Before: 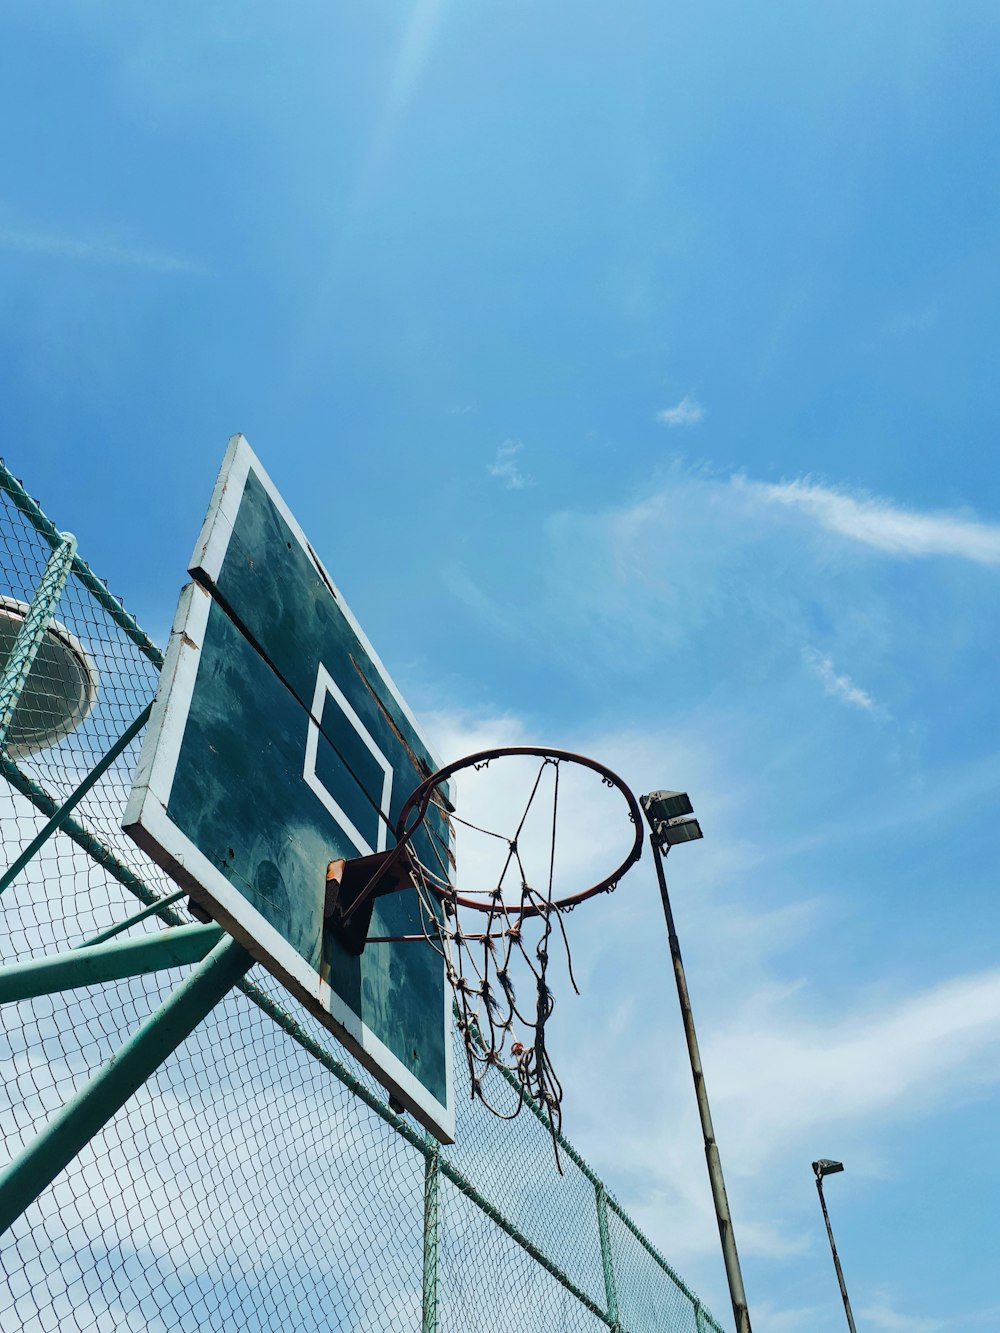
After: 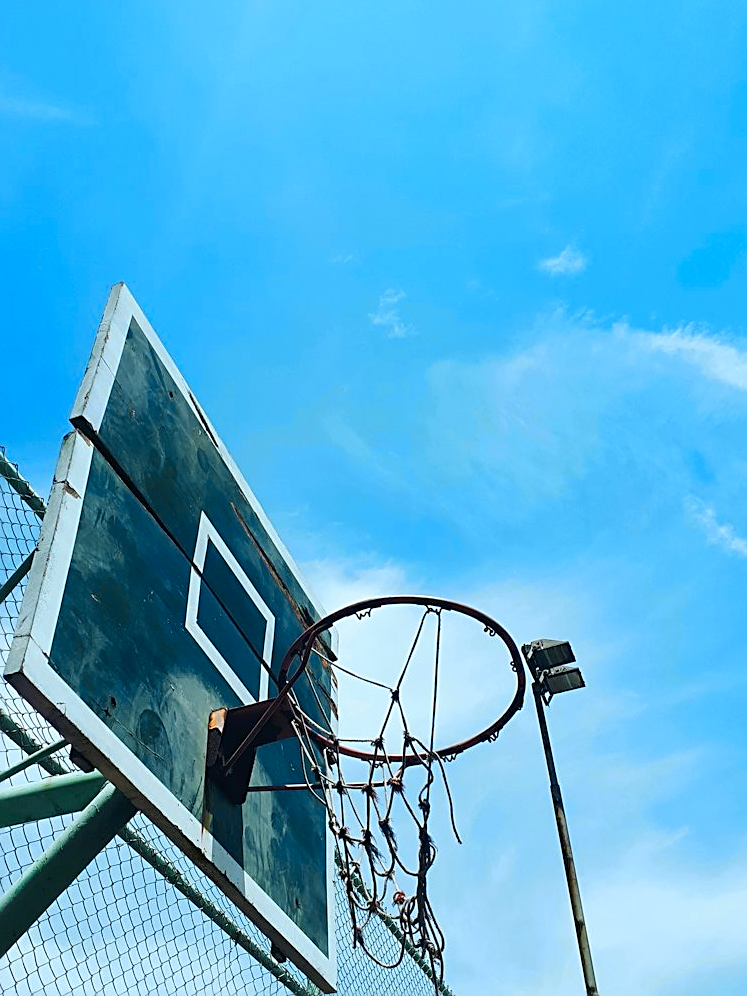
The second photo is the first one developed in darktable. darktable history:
tone equalizer: on, module defaults
crop and rotate: left 11.831%, top 11.346%, right 13.429%, bottom 13.899%
white balance: red 0.925, blue 1.046
sharpen: amount 0.6
color zones: curves: ch0 [(0.099, 0.624) (0.257, 0.596) (0.384, 0.376) (0.529, 0.492) (0.697, 0.564) (0.768, 0.532) (0.908, 0.644)]; ch1 [(0.112, 0.564) (0.254, 0.612) (0.432, 0.676) (0.592, 0.456) (0.743, 0.684) (0.888, 0.536)]; ch2 [(0.25, 0.5) (0.469, 0.36) (0.75, 0.5)]
